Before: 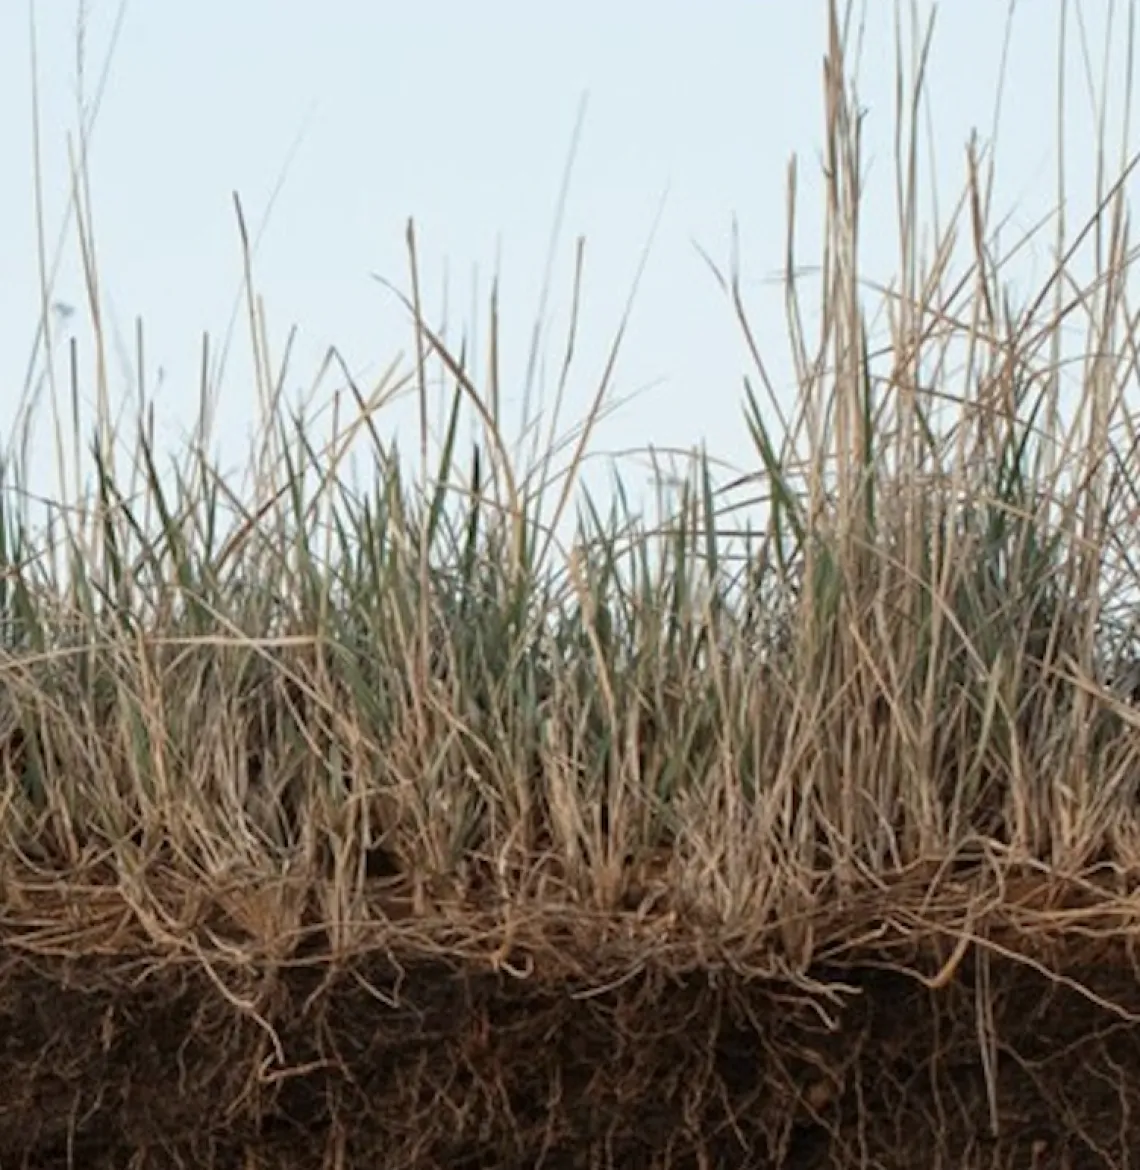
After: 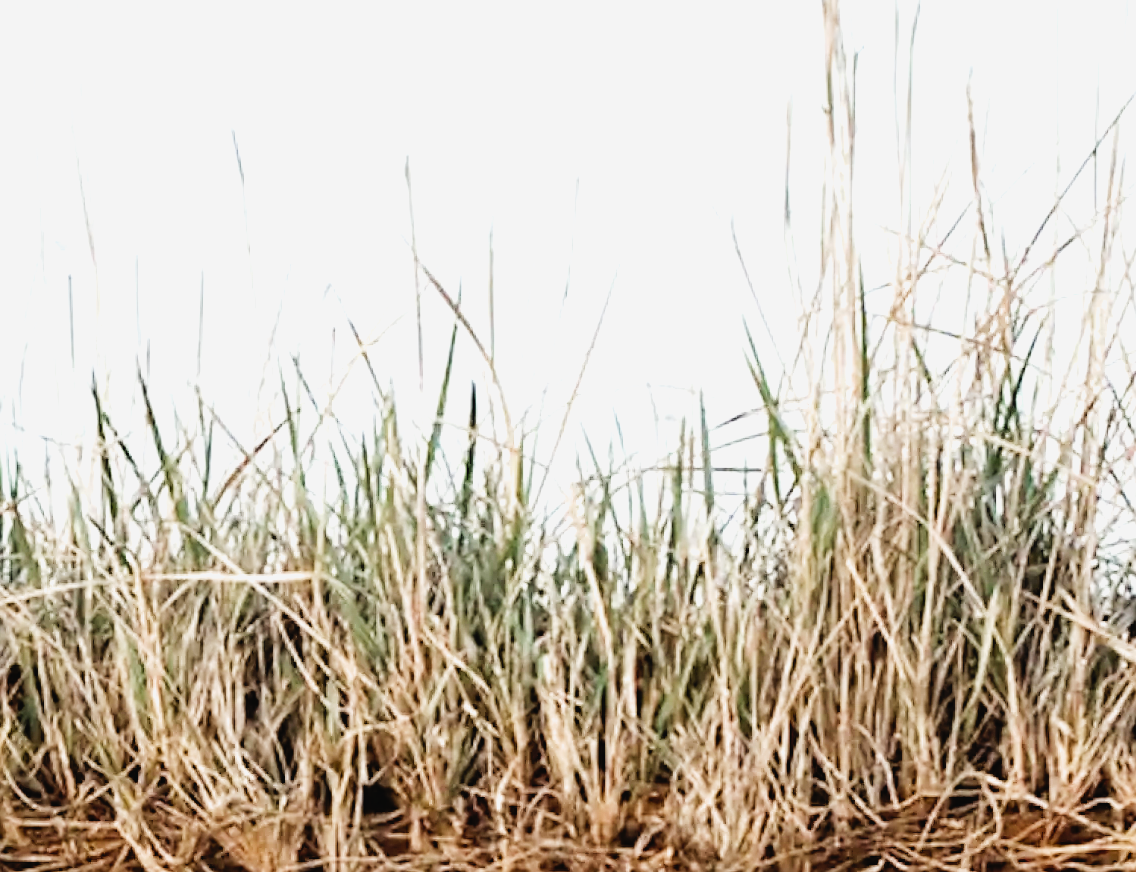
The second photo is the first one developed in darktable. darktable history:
sharpen: radius 1.463, amount 0.404, threshold 1.187
exposure: exposure 0.73 EV, compensate highlight preservation false
filmic rgb: black relative exposure -8.29 EV, white relative exposure 2.2 EV, target white luminance 99.974%, hardness 7.09, latitude 74.83%, contrast 1.324, highlights saturation mix -2.23%, shadows ↔ highlights balance 30.09%, color science v6 (2022)
tone curve: curves: ch0 [(0, 0.023) (0.113, 0.081) (0.204, 0.197) (0.498, 0.608) (0.709, 0.819) (0.984, 0.961)]; ch1 [(0, 0) (0.172, 0.123) (0.317, 0.272) (0.414, 0.382) (0.476, 0.479) (0.505, 0.501) (0.528, 0.54) (0.618, 0.647) (0.709, 0.764) (1, 1)]; ch2 [(0, 0) (0.411, 0.424) (0.492, 0.502) (0.521, 0.521) (0.55, 0.576) (0.686, 0.638) (1, 1)], preserve colors none
crop: left 0.297%, top 5.524%, bottom 19.901%
color correction: highlights b* 0.014, saturation 1.08
